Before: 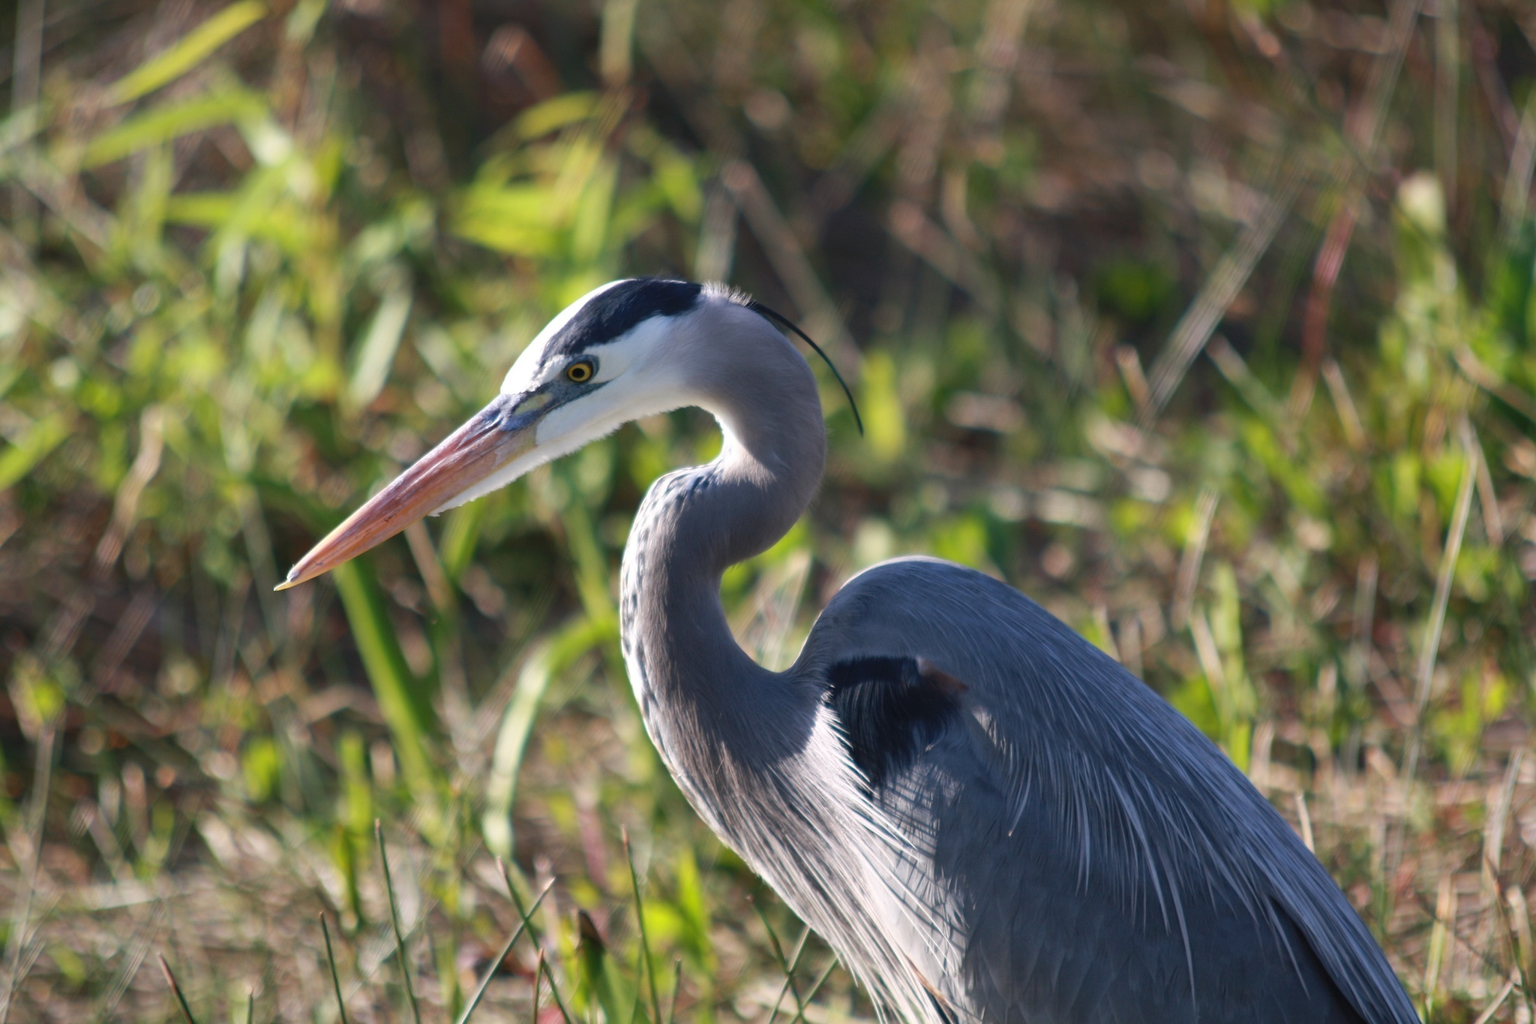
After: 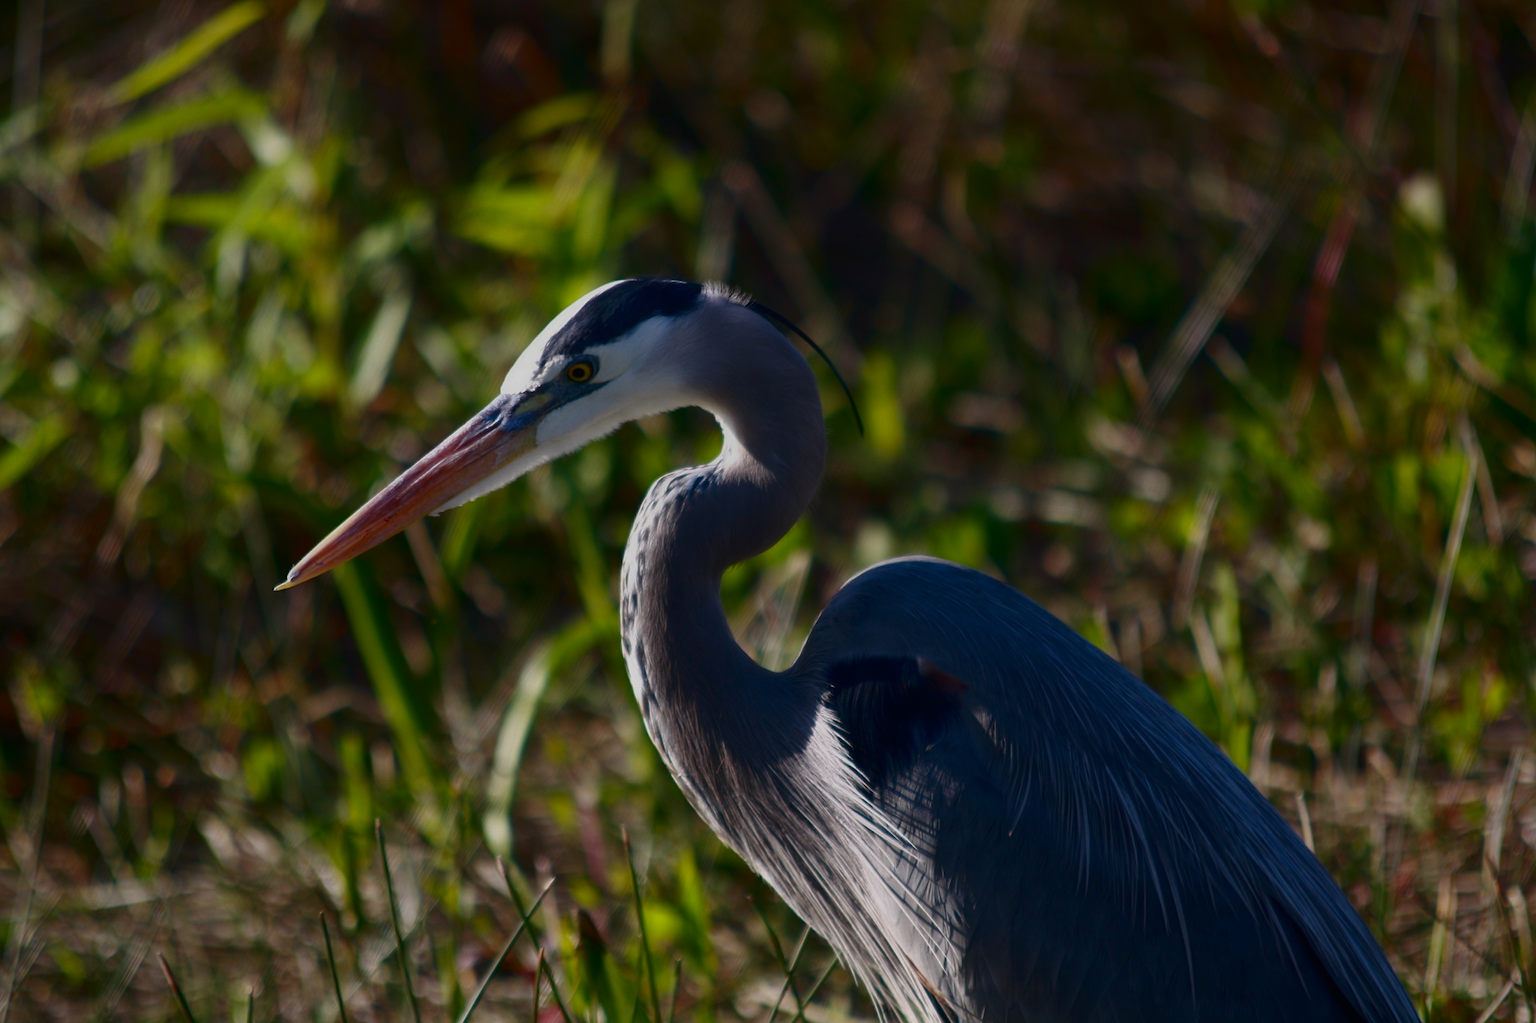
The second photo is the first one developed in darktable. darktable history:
contrast equalizer: octaves 7, y [[0.783, 0.666, 0.575, 0.77, 0.556, 0.501], [0.5 ×6], [0.5 ×6], [0, 0.02, 0.272, 0.399, 0.062, 0], [0 ×6]], mix -0.298
contrast brightness saturation: brightness -0.527
